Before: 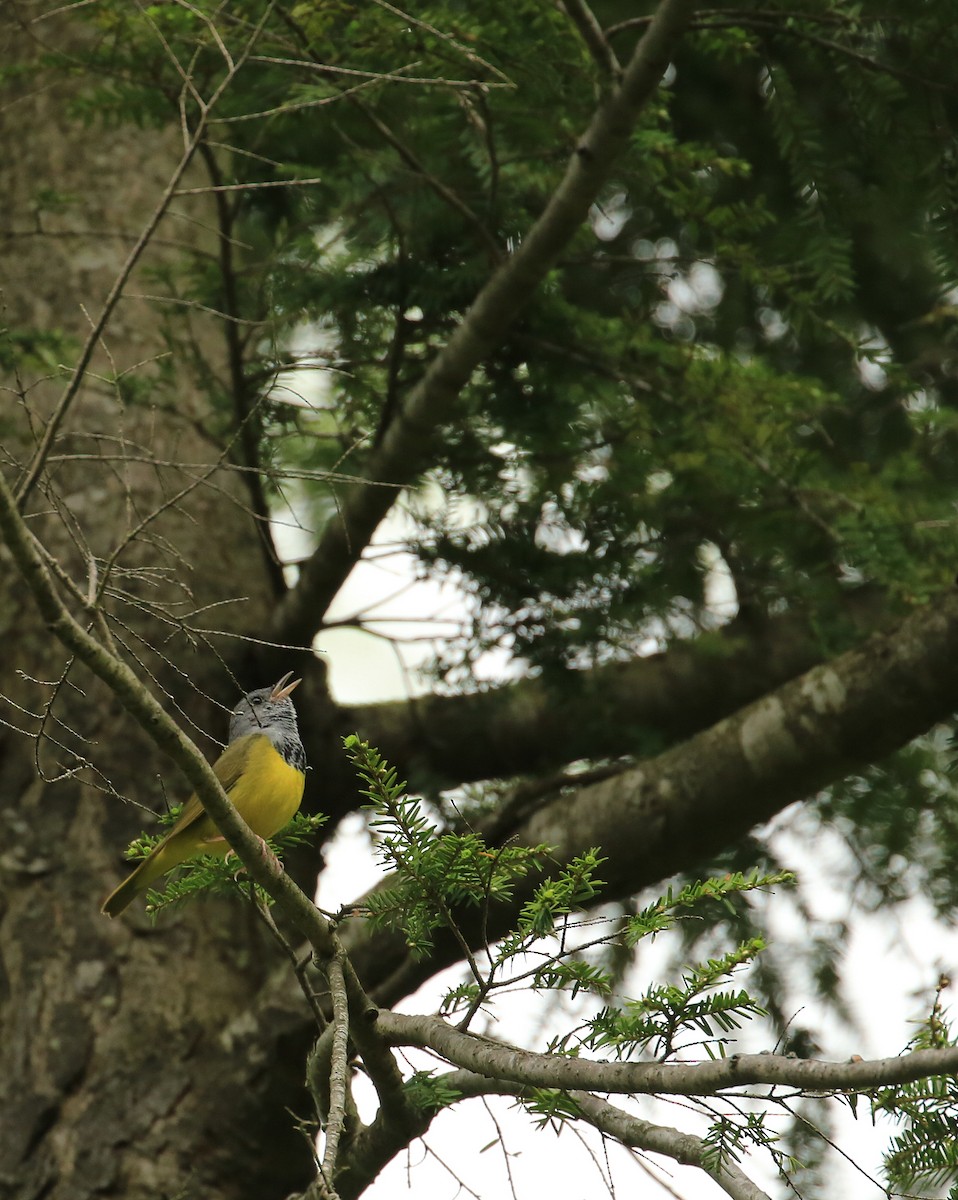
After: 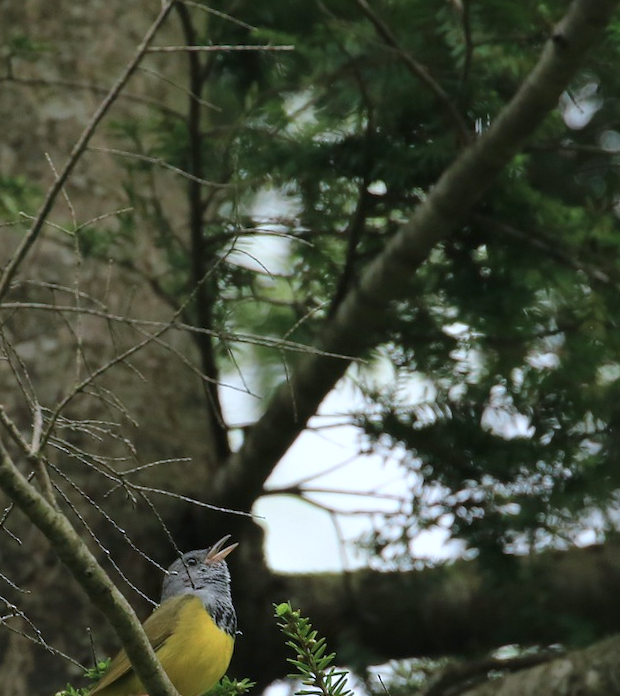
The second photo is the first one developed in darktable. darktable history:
crop and rotate: angle -4.29°, left 2.16%, top 6.627%, right 27.175%, bottom 30.014%
color calibration: illuminant as shot in camera, x 0.37, y 0.382, temperature 4314.5 K
